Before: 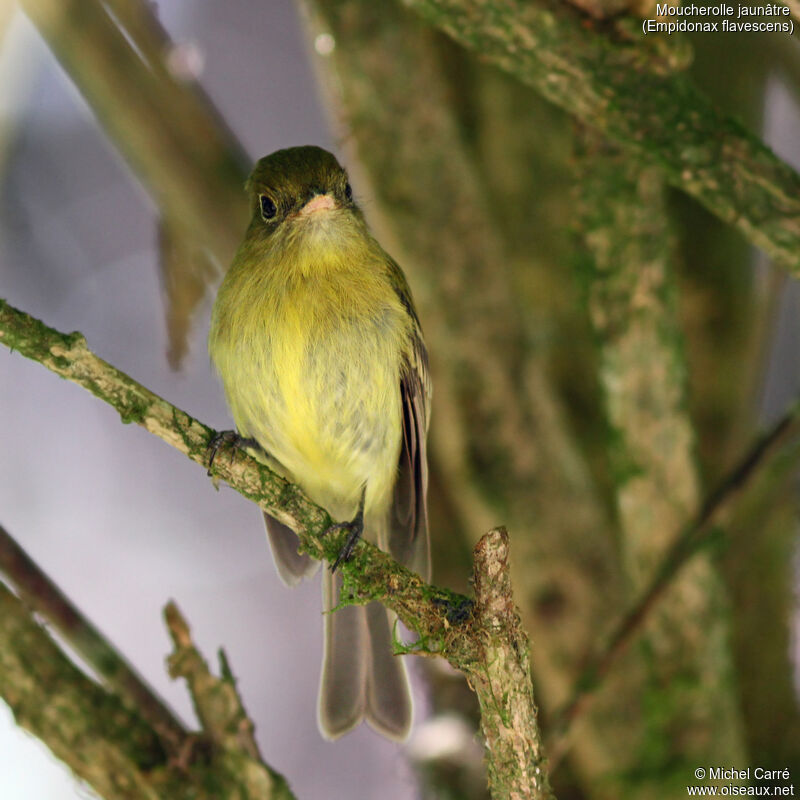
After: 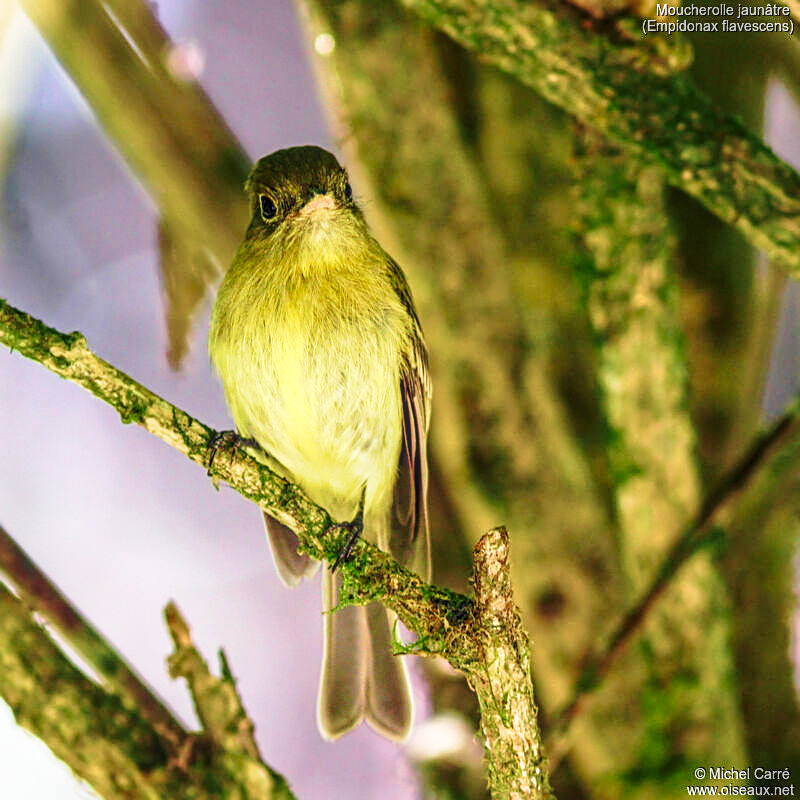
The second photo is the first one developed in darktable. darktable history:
velvia: strength 67.66%, mid-tones bias 0.969
base curve: curves: ch0 [(0, 0) (0.036, 0.037) (0.121, 0.228) (0.46, 0.76) (0.859, 0.983) (1, 1)], exposure shift 0.01, preserve colors none
sharpen: on, module defaults
local contrast: highlights 3%, shadows 4%, detail 133%
